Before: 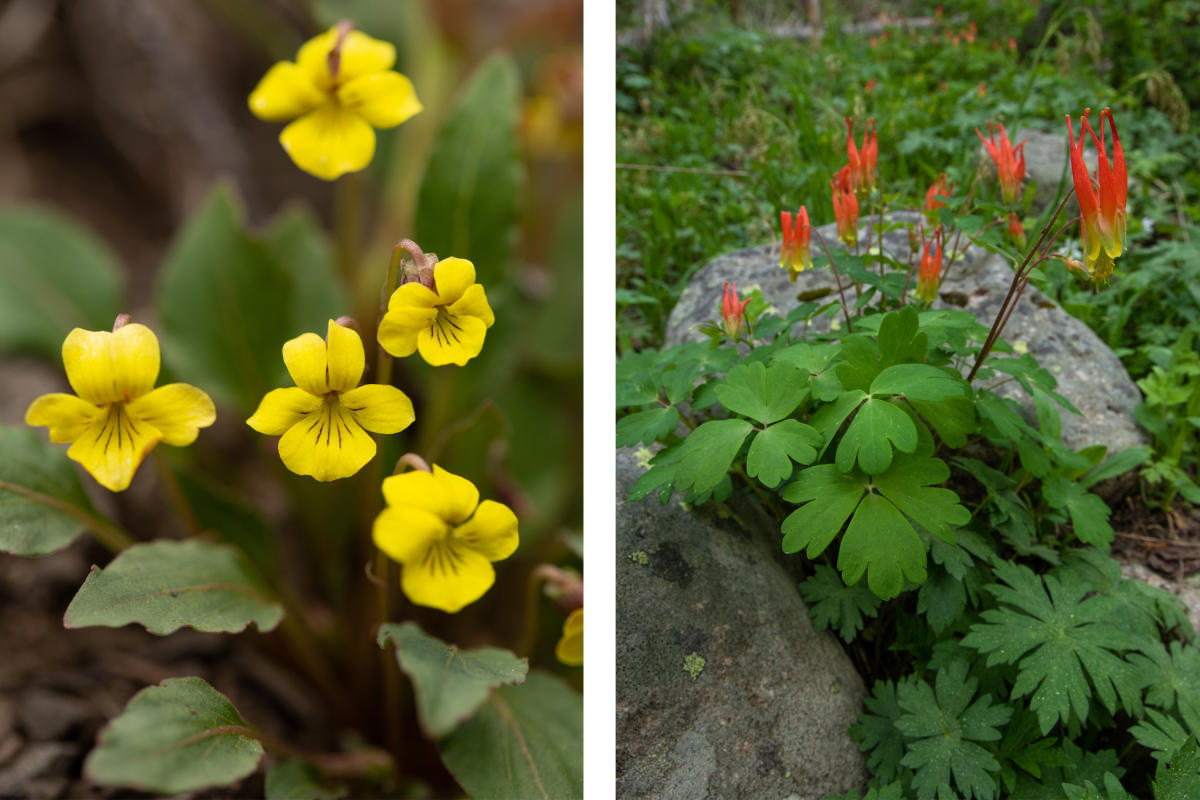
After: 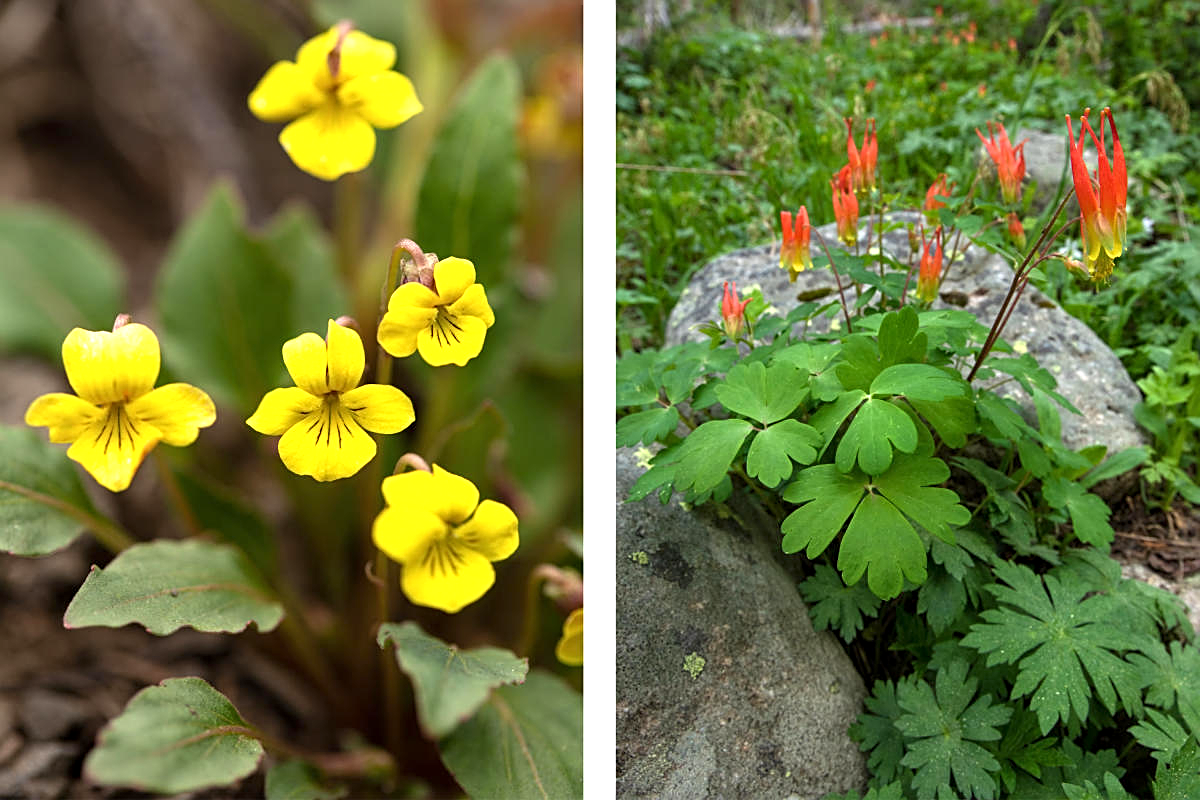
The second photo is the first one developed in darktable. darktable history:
sharpen: on, module defaults
contrast equalizer: y [[0.6 ×6], [0.55 ×6], [0 ×6], [0 ×6], [0 ×6]], mix 0.164
color correction: highlights b* 0.039, saturation 0.993
exposure: black level correction 0, exposure 0.695 EV, compensate highlight preservation false
